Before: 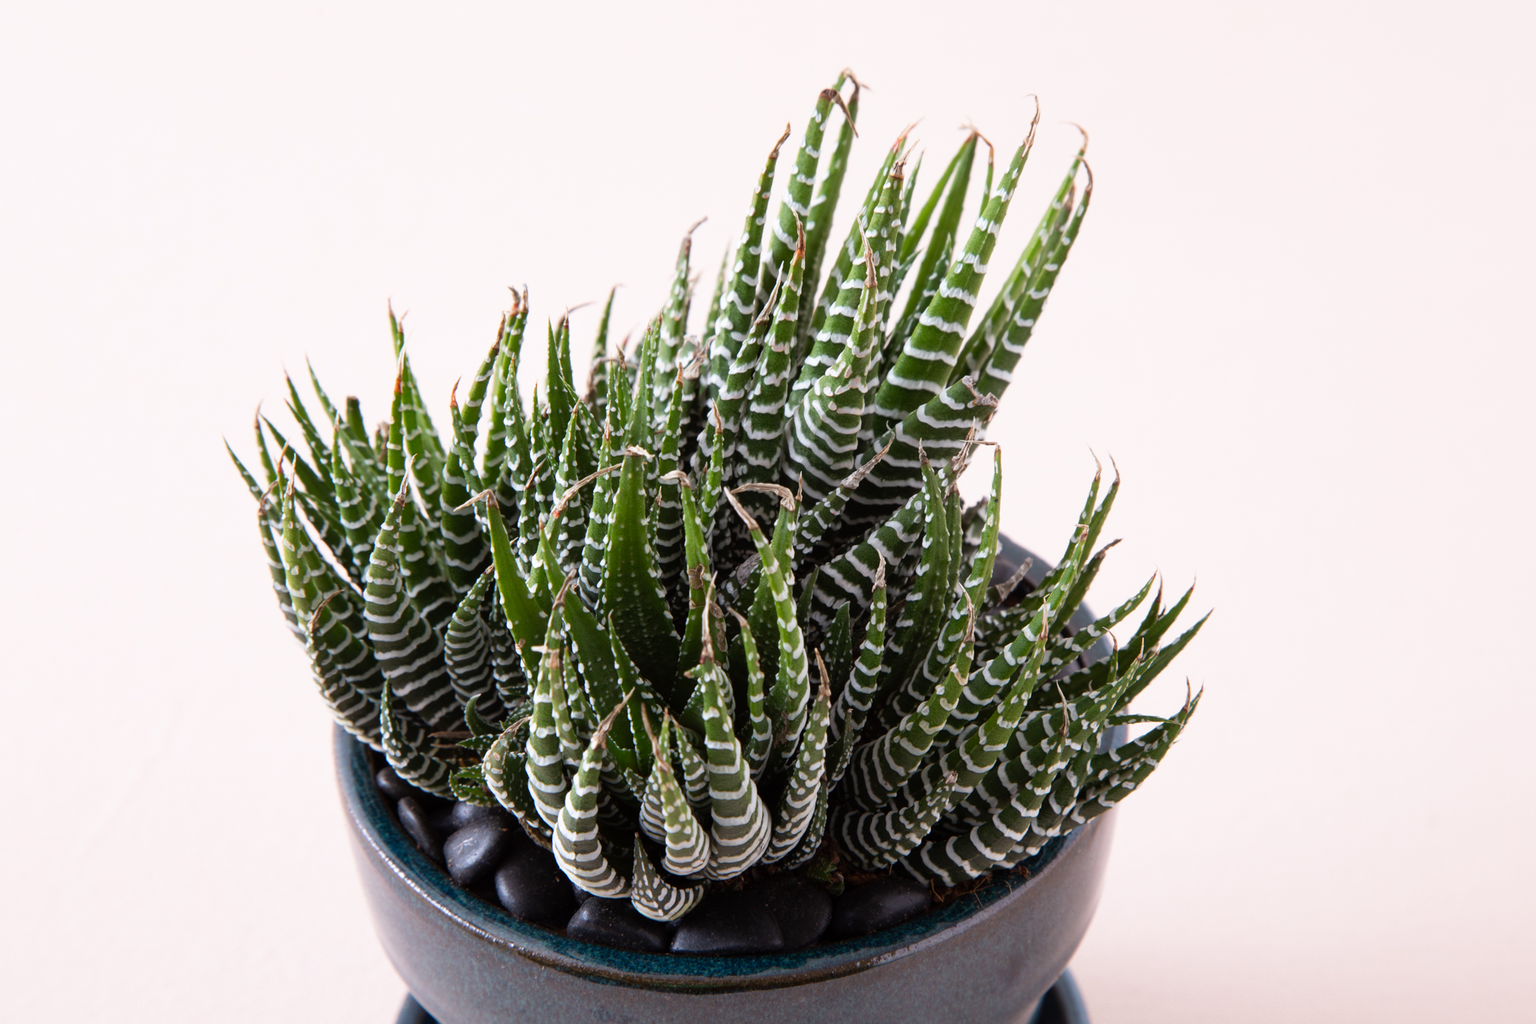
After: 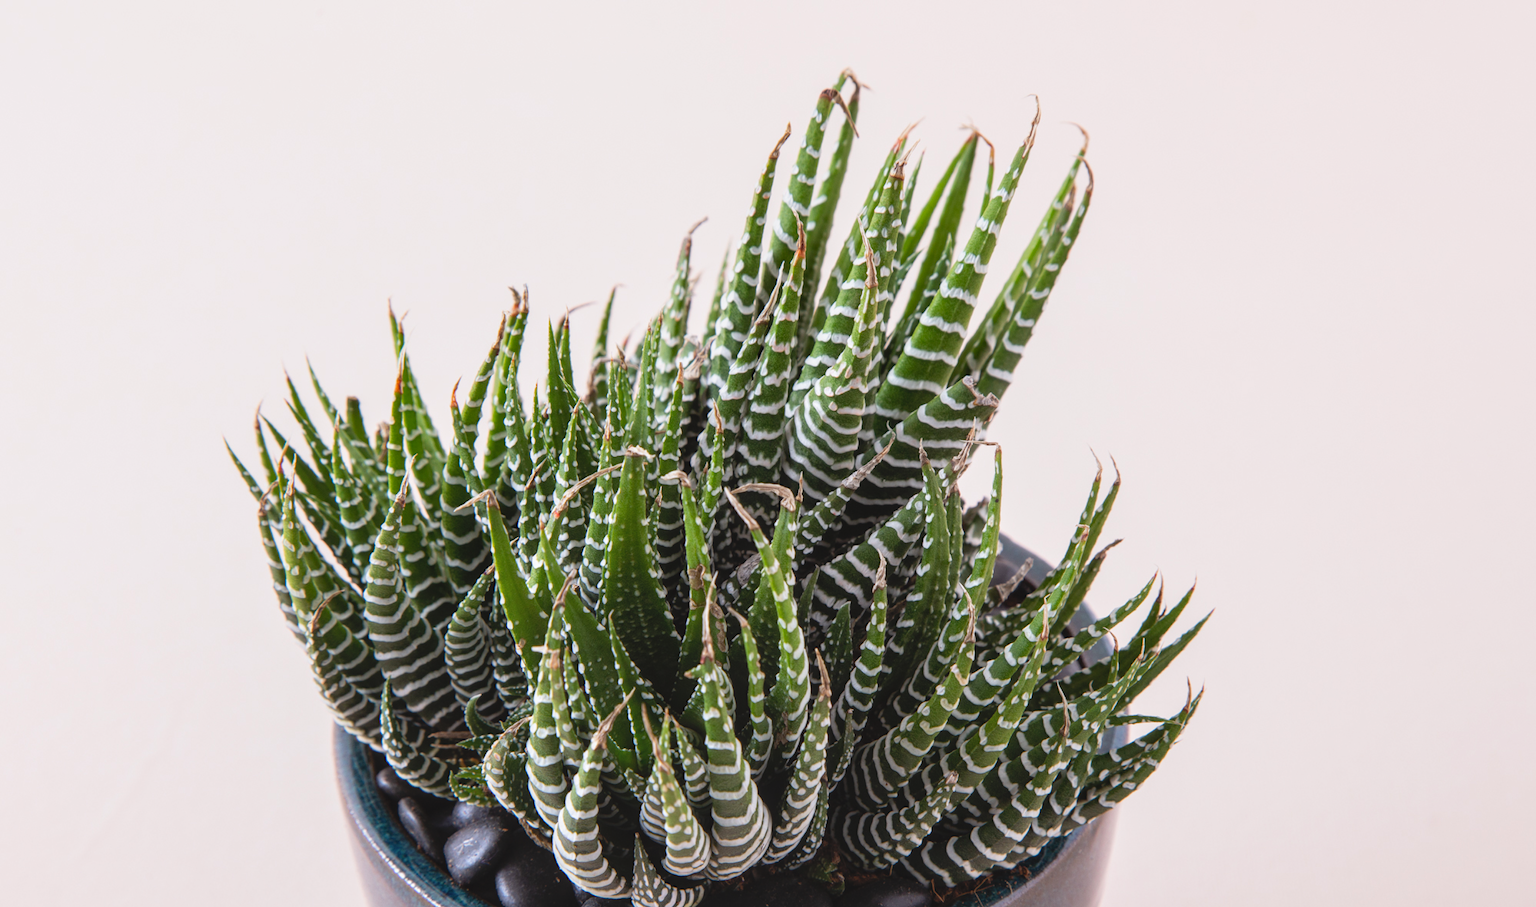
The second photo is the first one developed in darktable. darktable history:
crop and rotate: top 0%, bottom 11.4%
contrast brightness saturation: contrast -0.094, brightness 0.055, saturation 0.075
local contrast: on, module defaults
